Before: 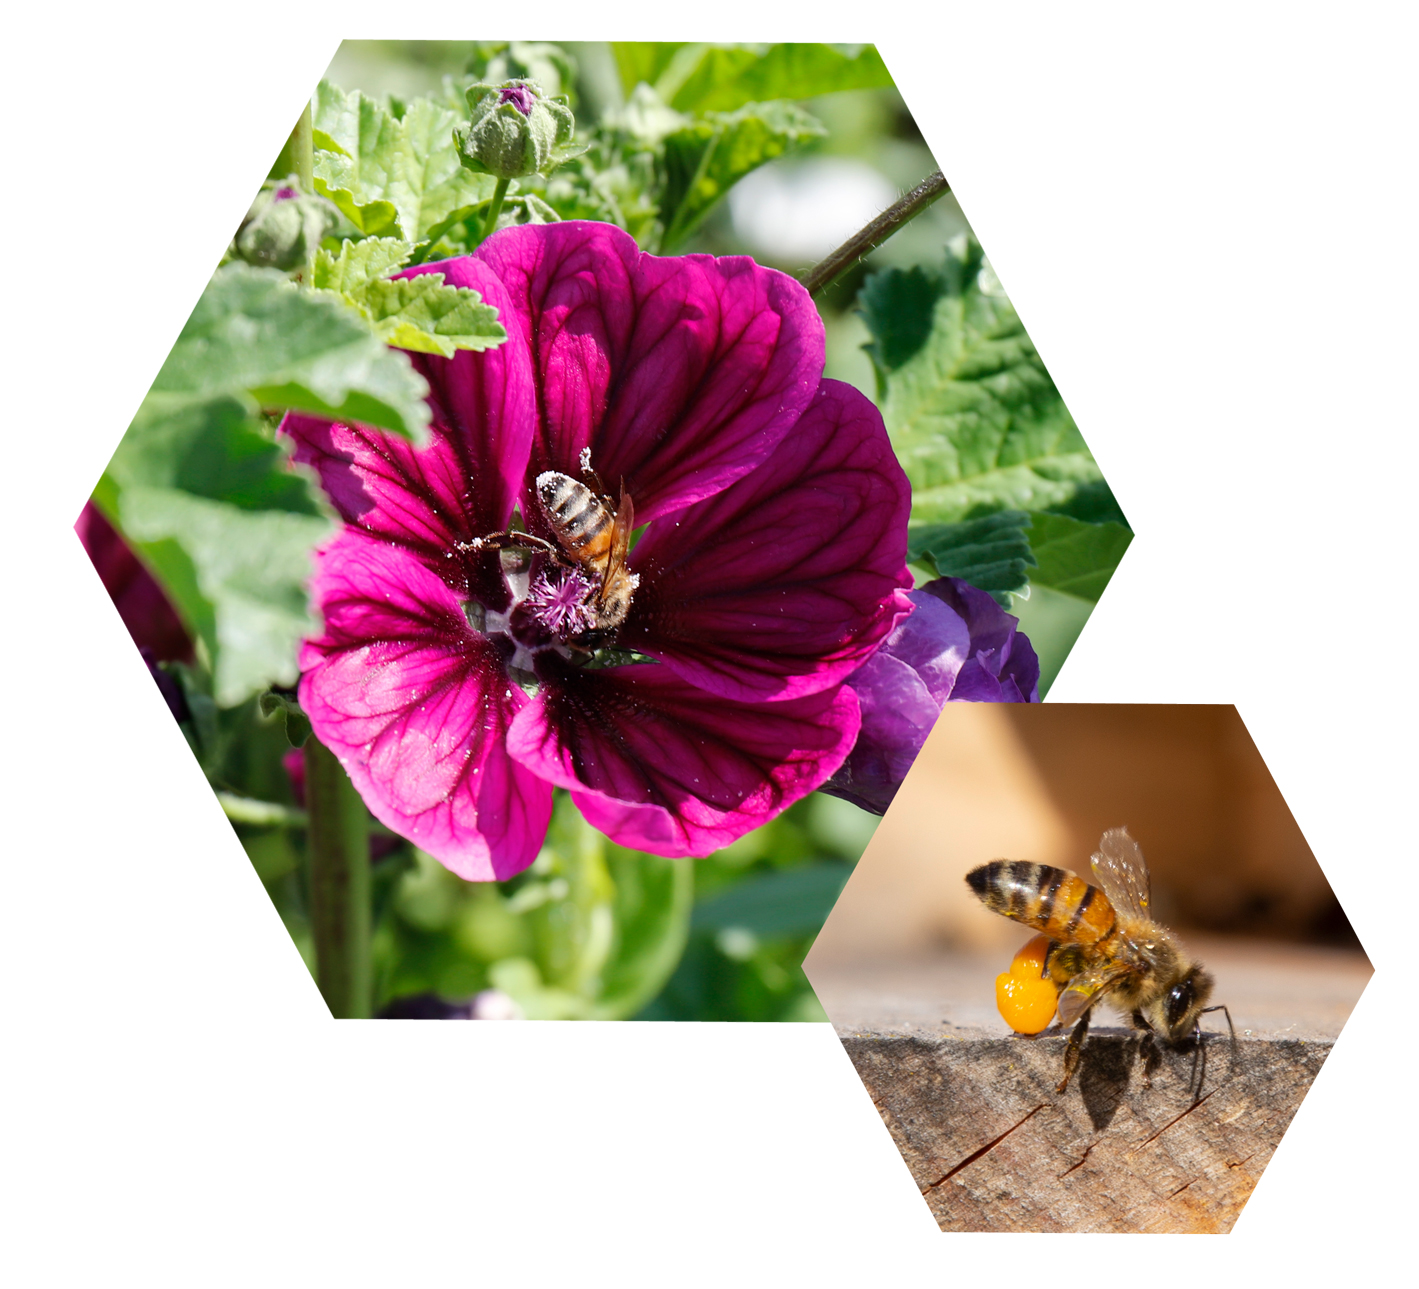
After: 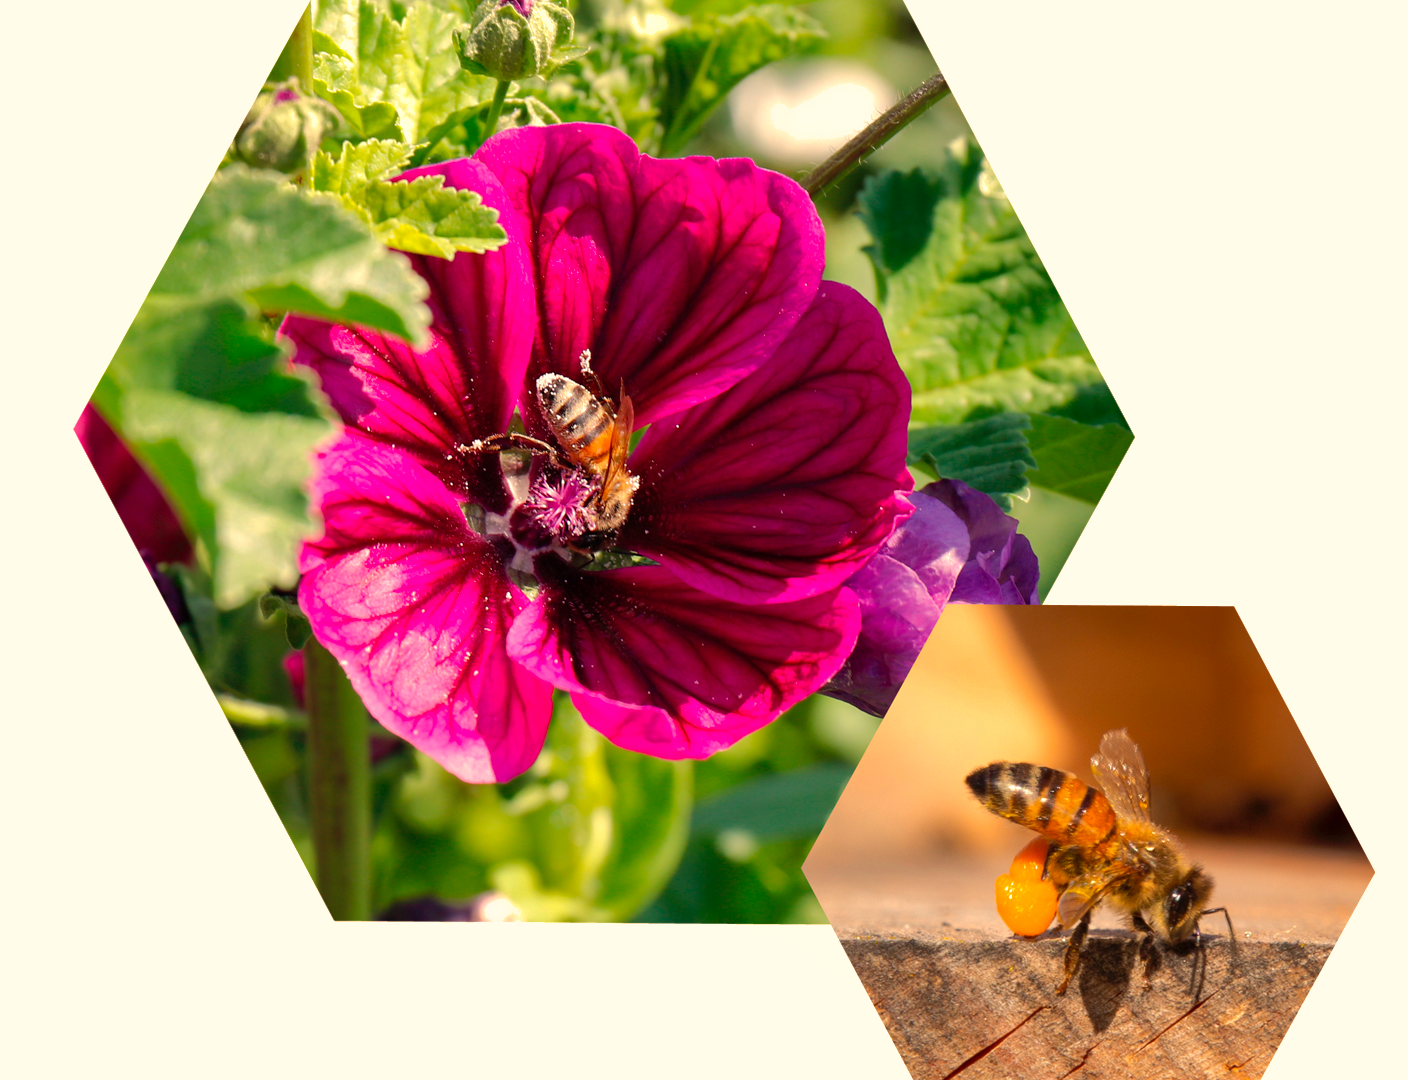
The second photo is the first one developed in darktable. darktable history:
color balance: contrast 6.48%, output saturation 113.3%
shadows and highlights: on, module defaults
color calibration: illuminant as shot in camera, x 0.358, y 0.373, temperature 4628.91 K
exposure: compensate highlight preservation false
white balance: red 1.138, green 0.996, blue 0.812
crop: top 7.625%, bottom 8.027%
